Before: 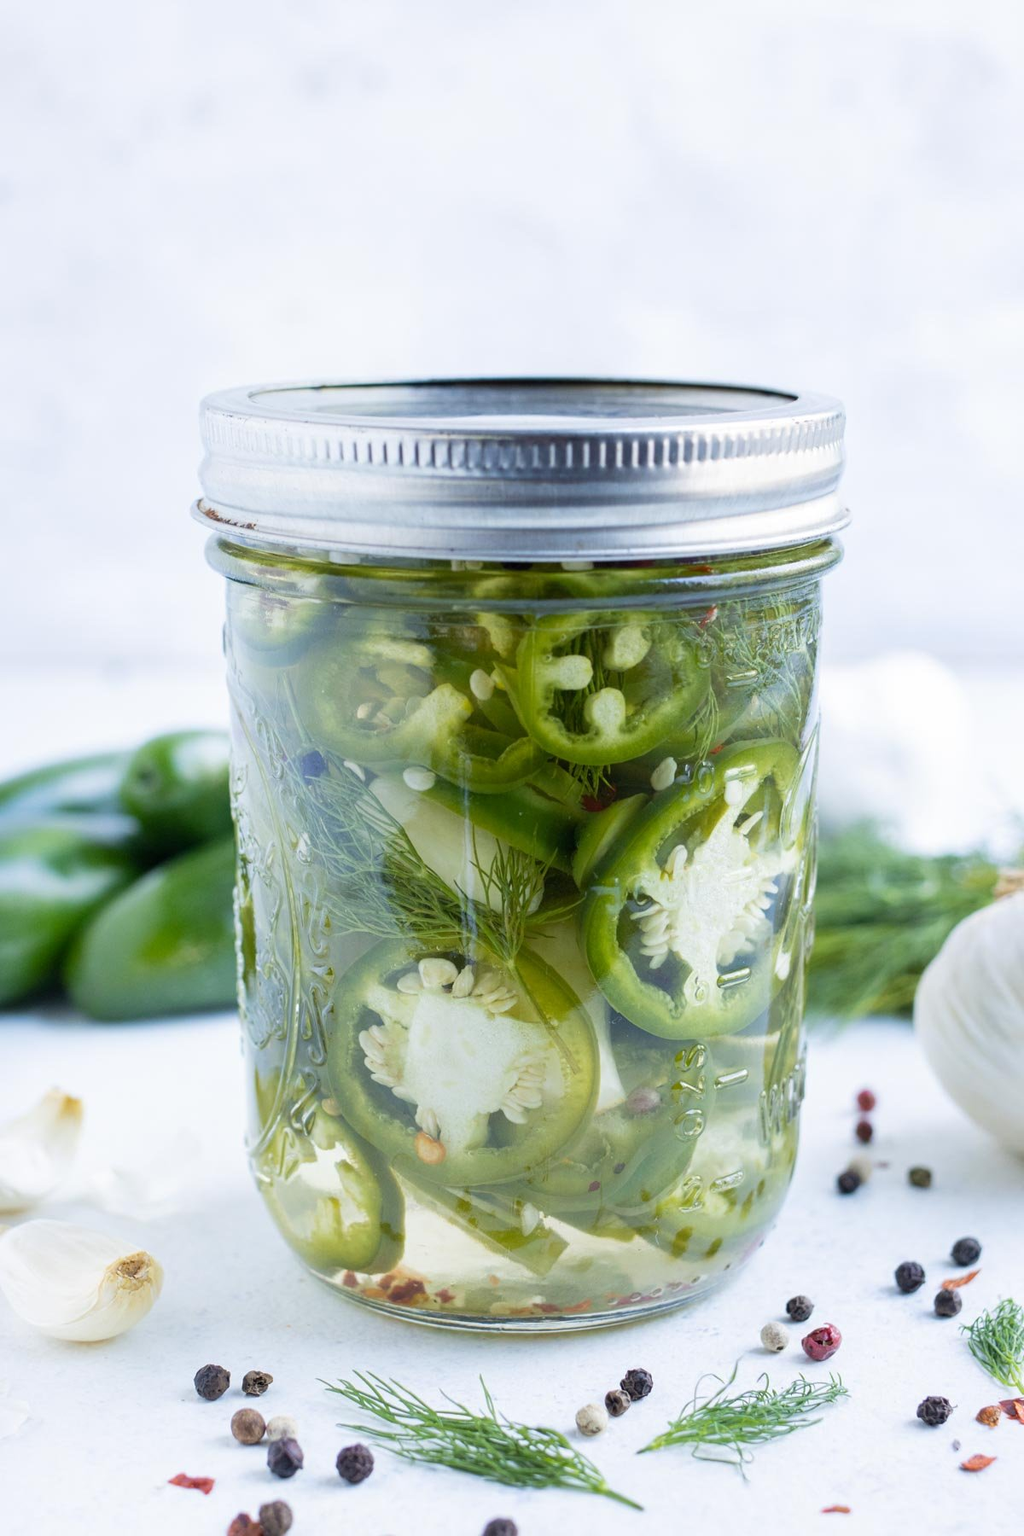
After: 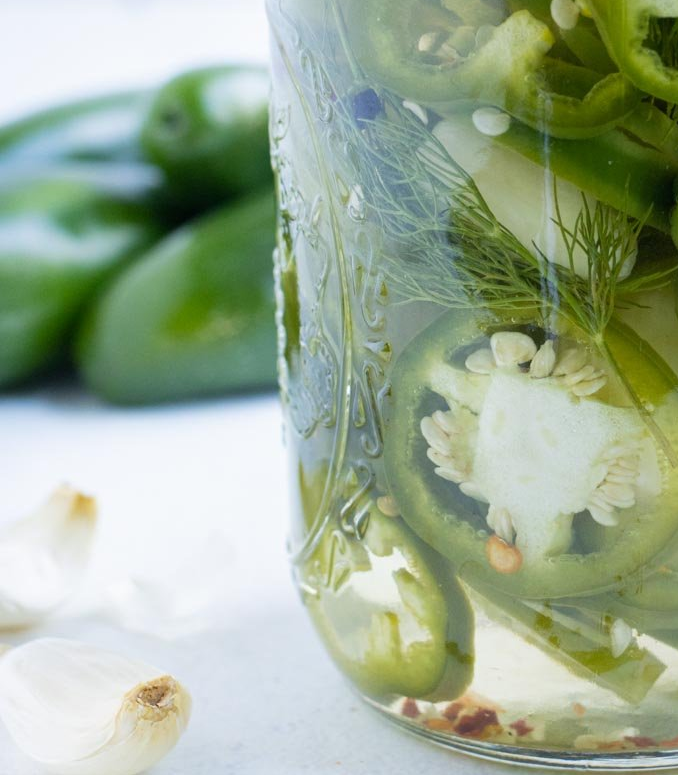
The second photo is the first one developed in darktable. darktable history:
crop: top 43.99%, right 43.45%, bottom 12.904%
